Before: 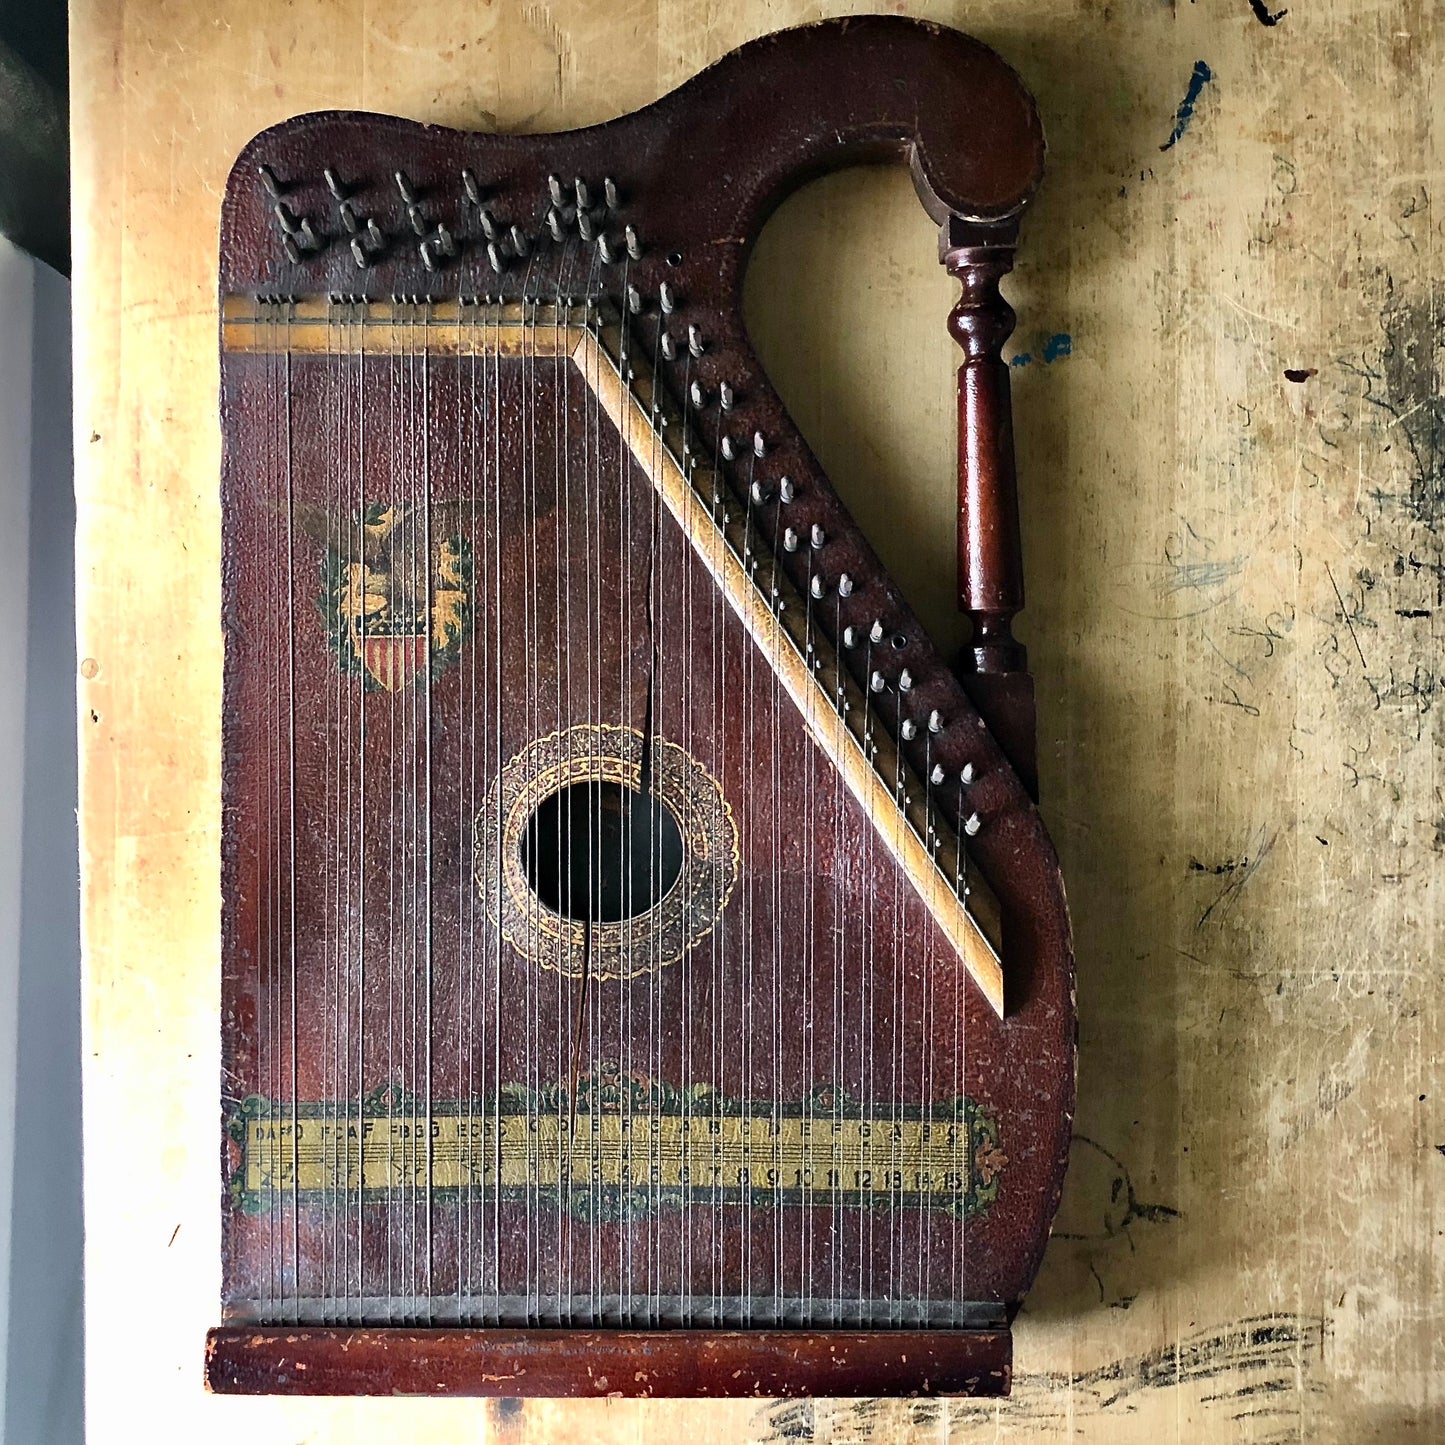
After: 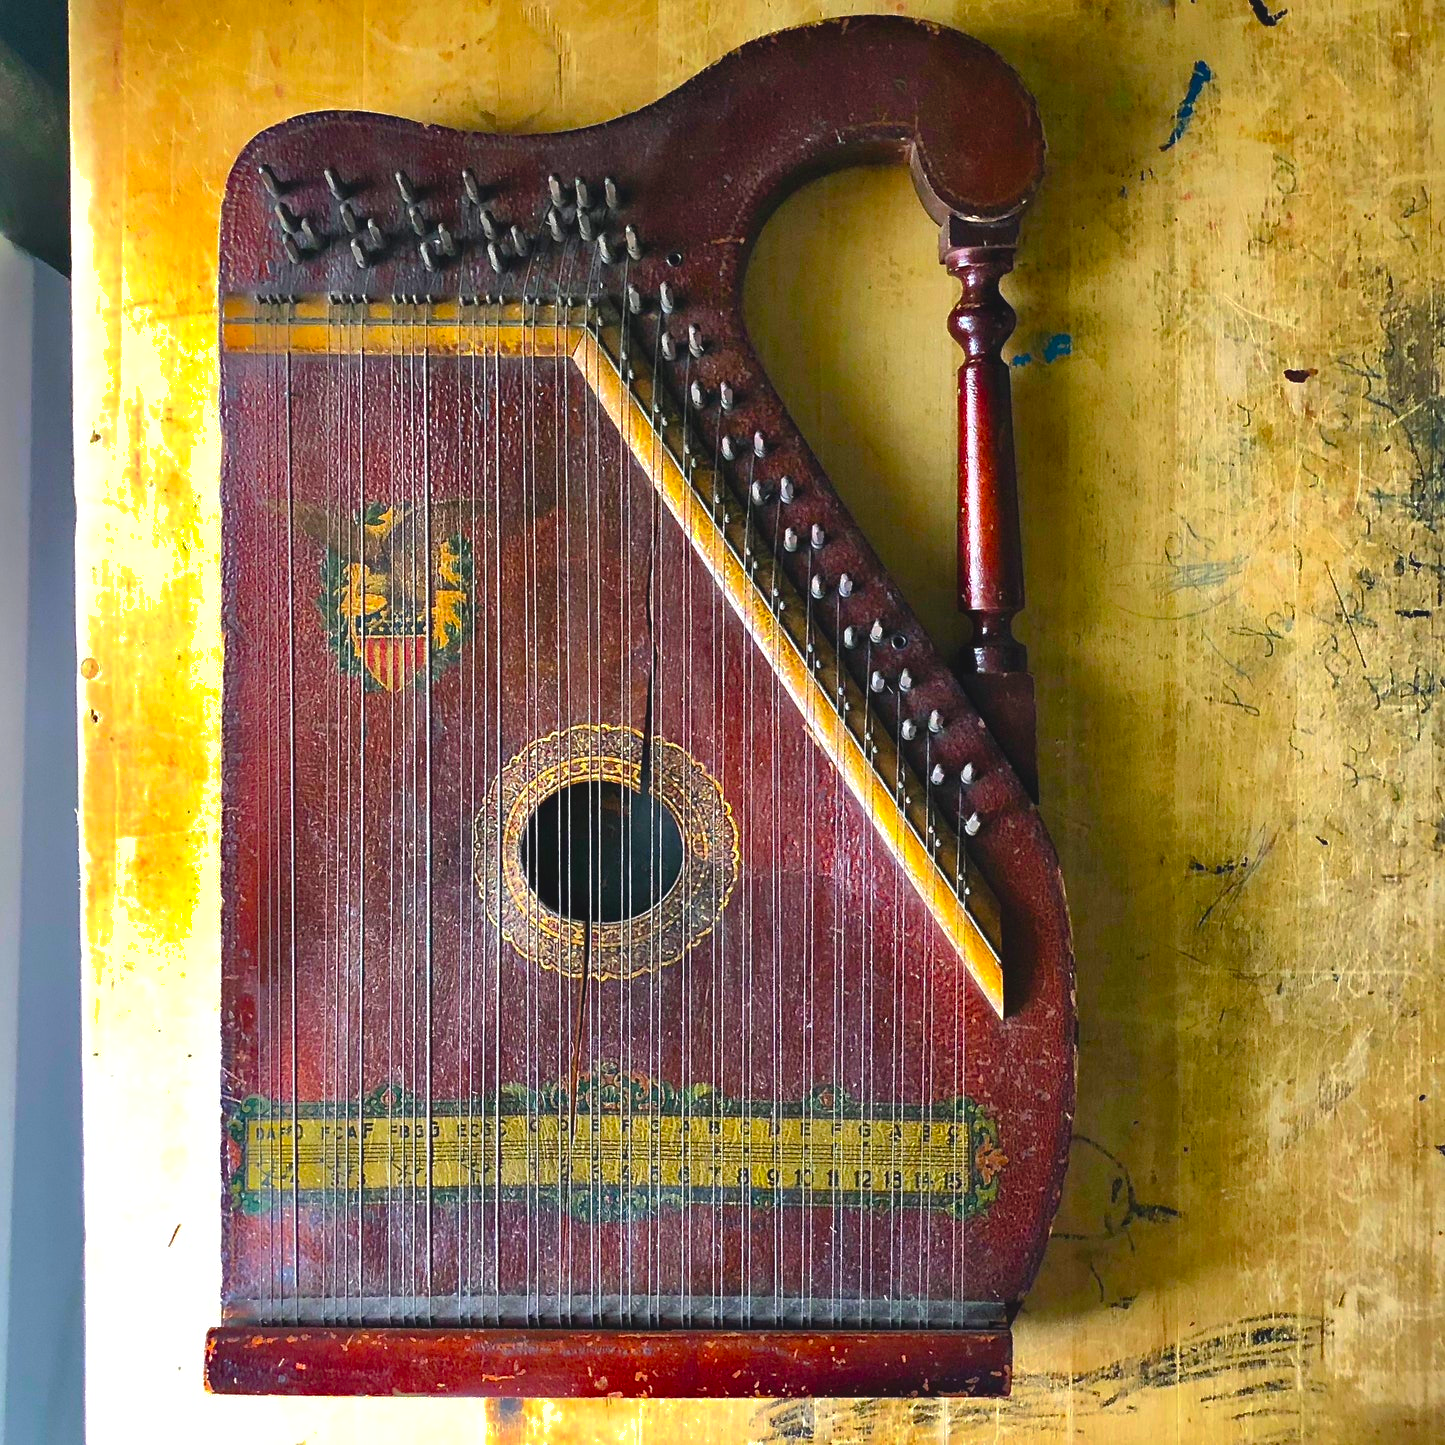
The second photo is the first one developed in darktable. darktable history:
color balance rgb: global offset › luminance 0.496%, global offset › hue 60.59°, linear chroma grading › global chroma 22.644%, perceptual saturation grading › global saturation 19.346%, perceptual brilliance grading › global brilliance 2.762%, perceptual brilliance grading › highlights -2.334%, perceptual brilliance grading › shadows 3.499%, global vibrance 5.044%, contrast 2.705%
color correction: highlights b* -0.045, saturation 1.37
contrast brightness saturation: saturation -0.053
shadows and highlights: on, module defaults
